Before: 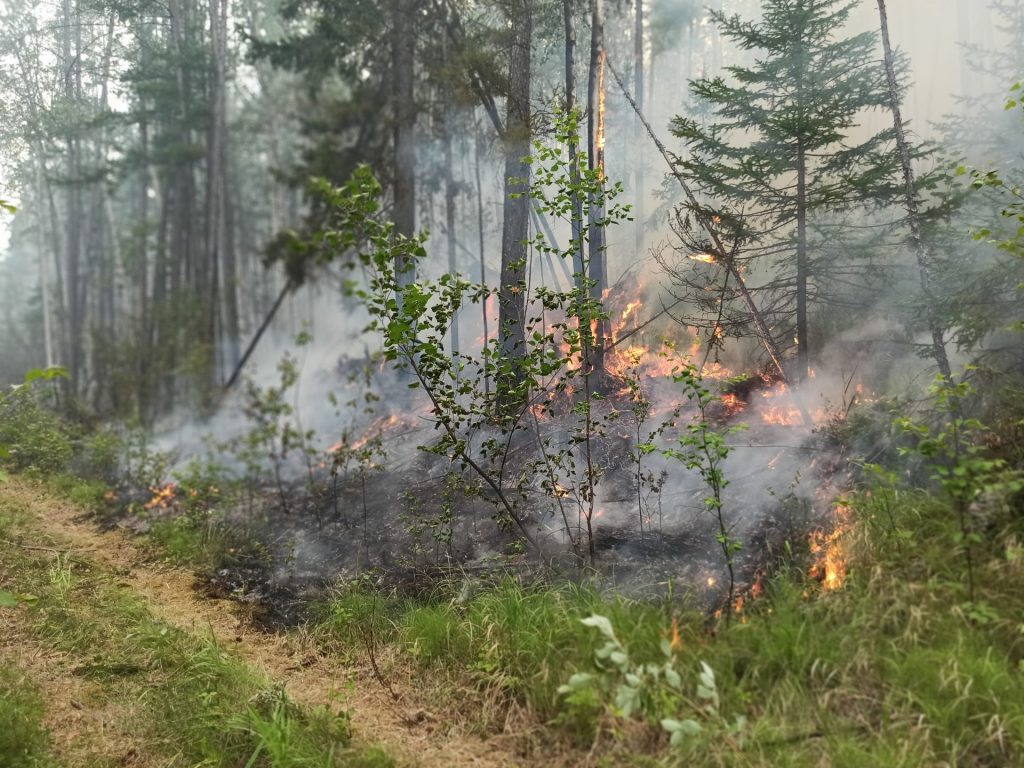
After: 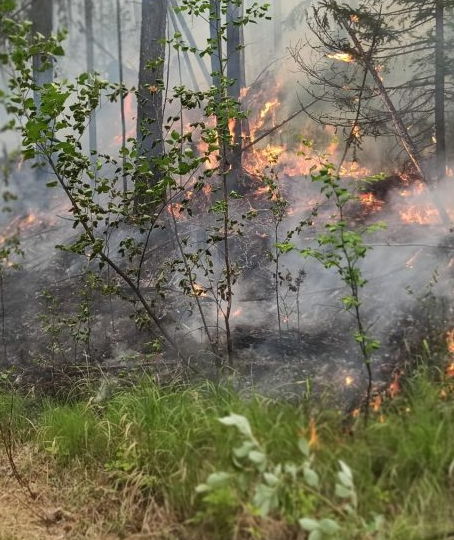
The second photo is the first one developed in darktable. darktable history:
tone equalizer: on, module defaults
crop: left 35.432%, top 26.233%, right 20.145%, bottom 3.432%
